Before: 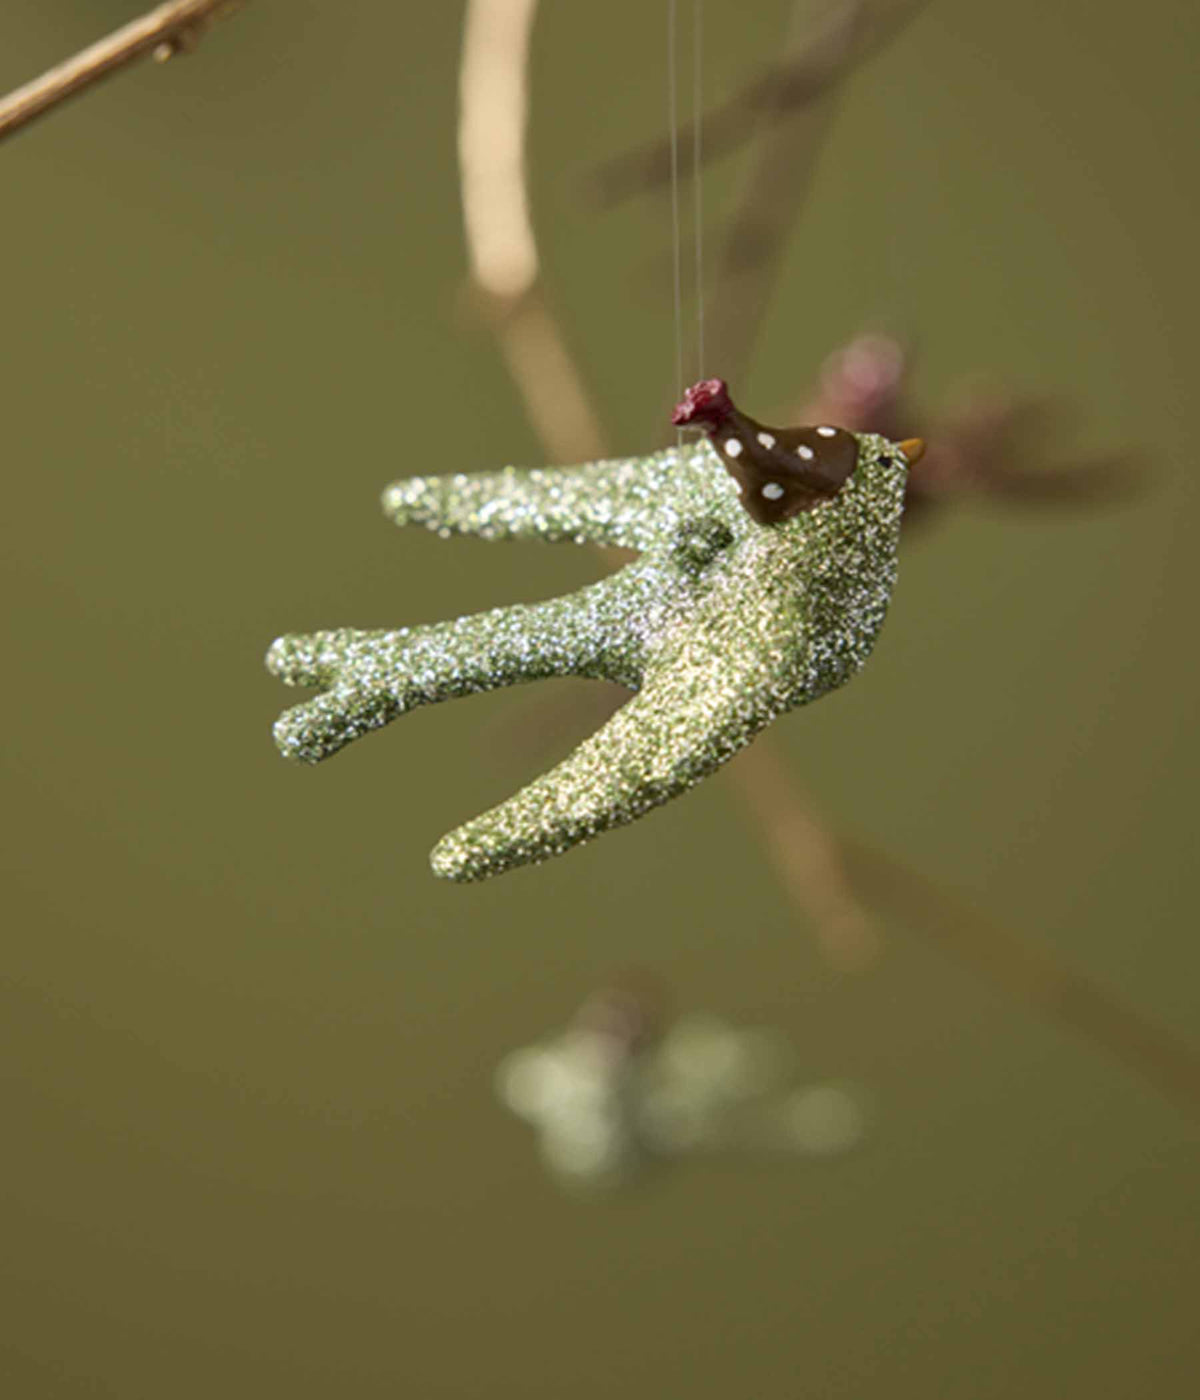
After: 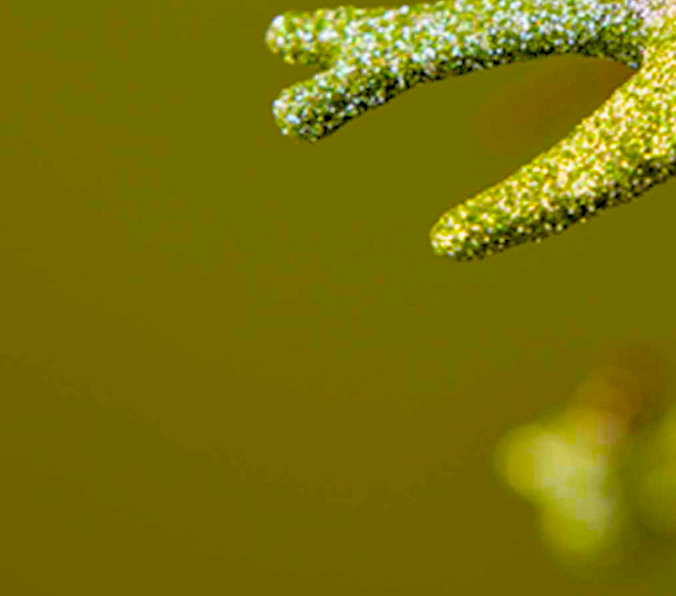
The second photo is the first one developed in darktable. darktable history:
rgb levels: levels [[0.029, 0.461, 0.922], [0, 0.5, 1], [0, 0.5, 1]]
crop: top 44.483%, right 43.593%, bottom 12.892%
color balance: input saturation 134.34%, contrast -10.04%, contrast fulcrum 19.67%, output saturation 133.51%
color balance rgb: perceptual saturation grading › global saturation 30%, global vibrance 20%
